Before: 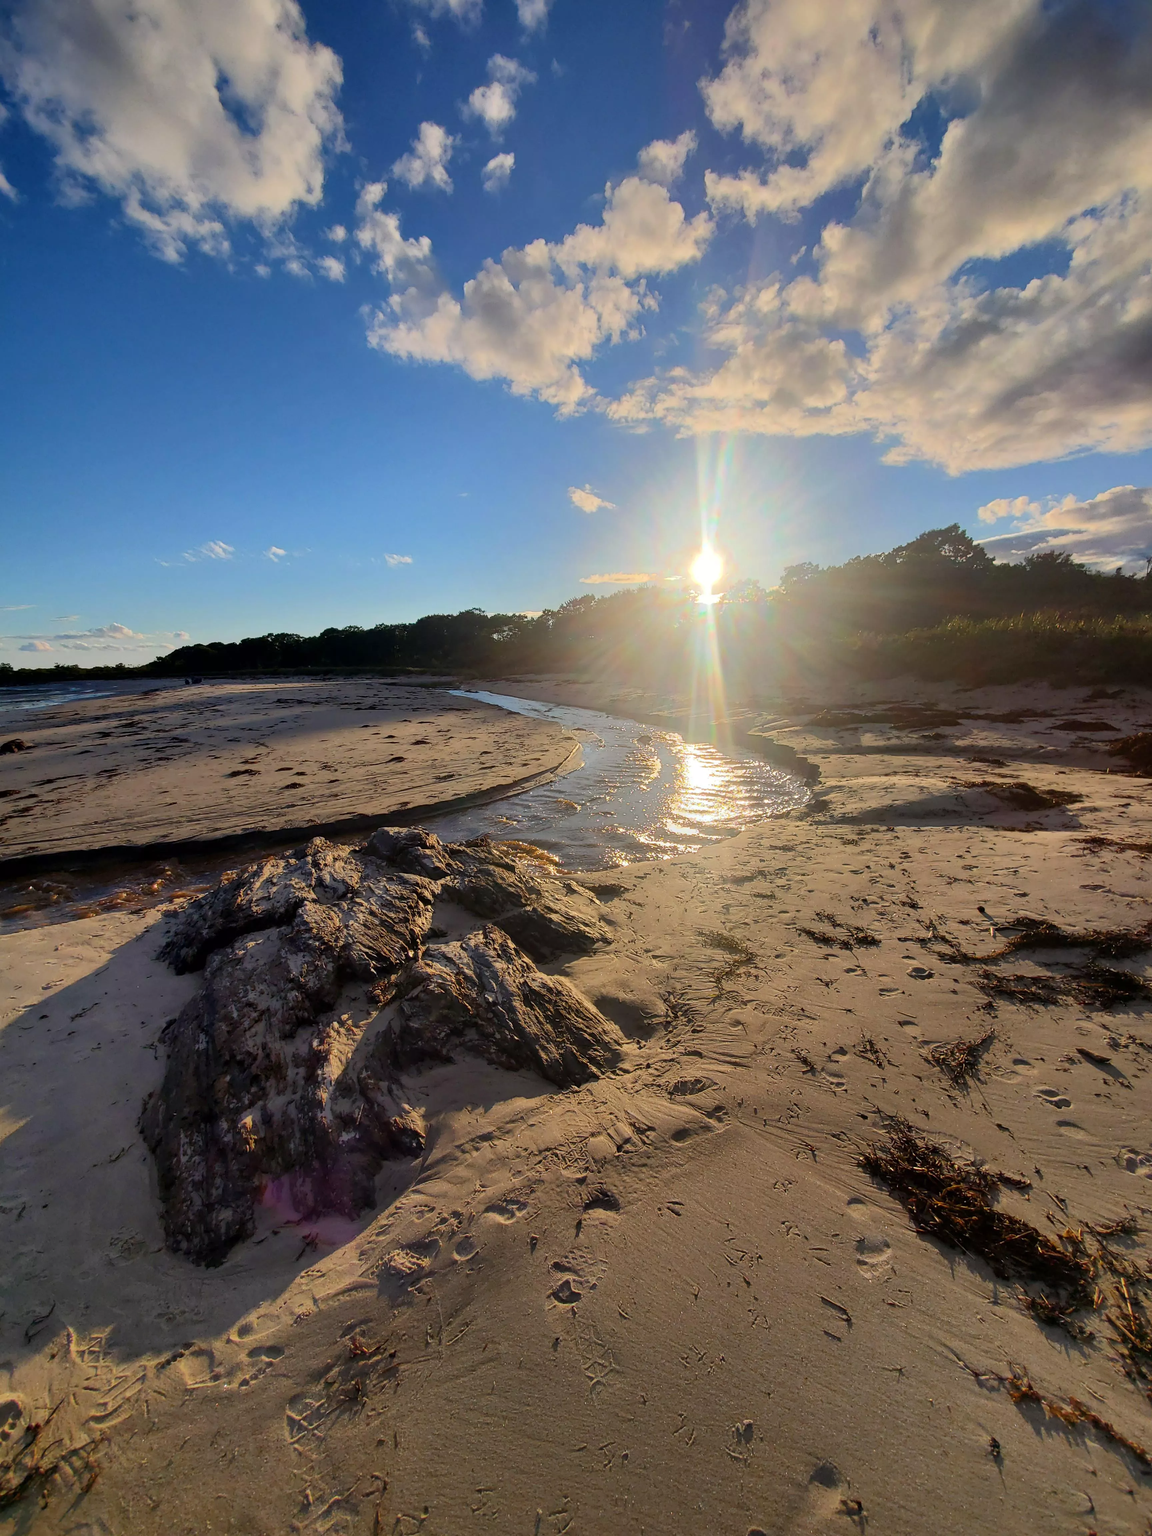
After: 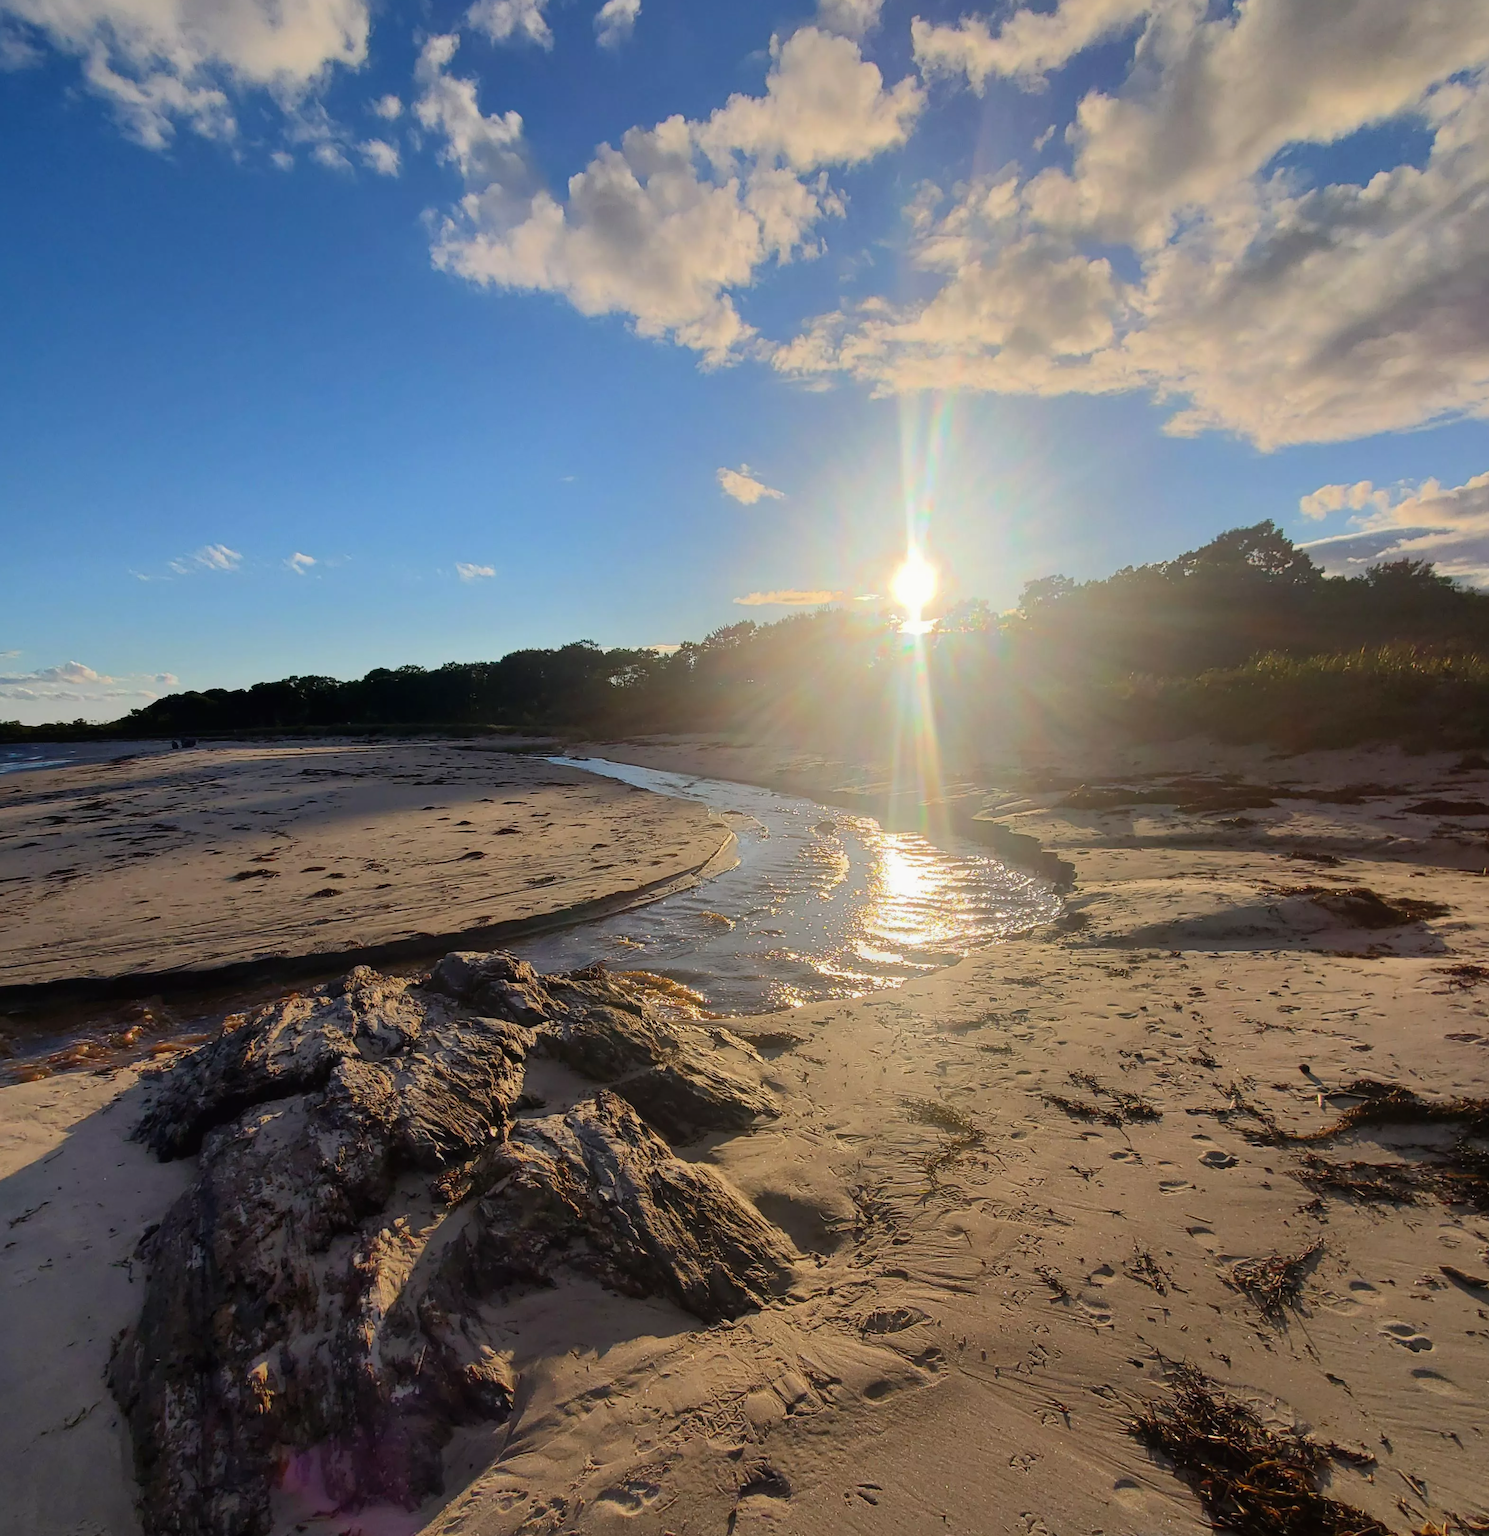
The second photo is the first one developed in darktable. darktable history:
contrast equalizer: octaves 7, y [[0.6 ×6], [0.55 ×6], [0 ×6], [0 ×6], [0 ×6]], mix -0.2
crop: left 5.596%, top 10.314%, right 3.534%, bottom 19.395%
